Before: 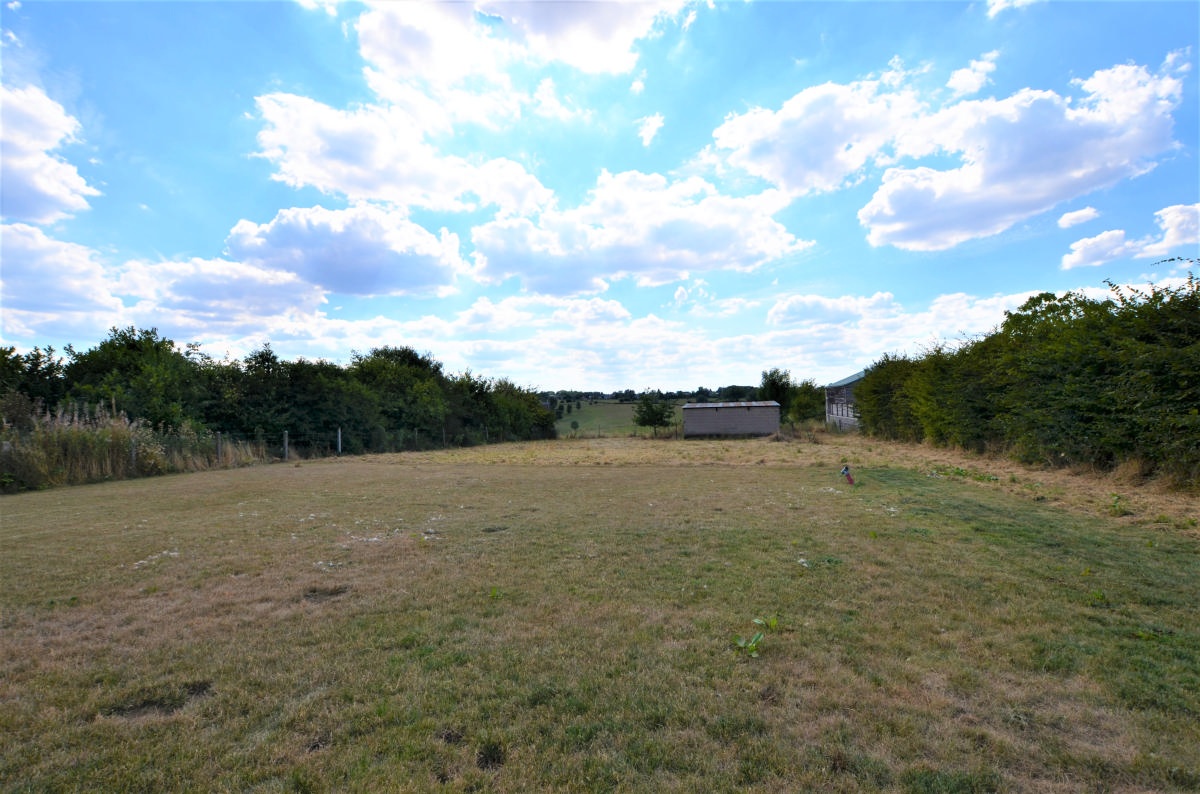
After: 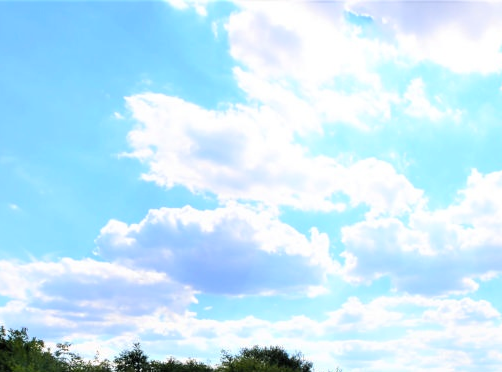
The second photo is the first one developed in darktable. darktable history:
contrast brightness saturation: contrast 0.029, brightness 0.056, saturation 0.122
color calibration: illuminant same as pipeline (D50), adaptation XYZ, x 0.347, y 0.358, temperature 5015.14 K
crop and rotate: left 10.908%, top 0.075%, right 47.18%, bottom 53.056%
